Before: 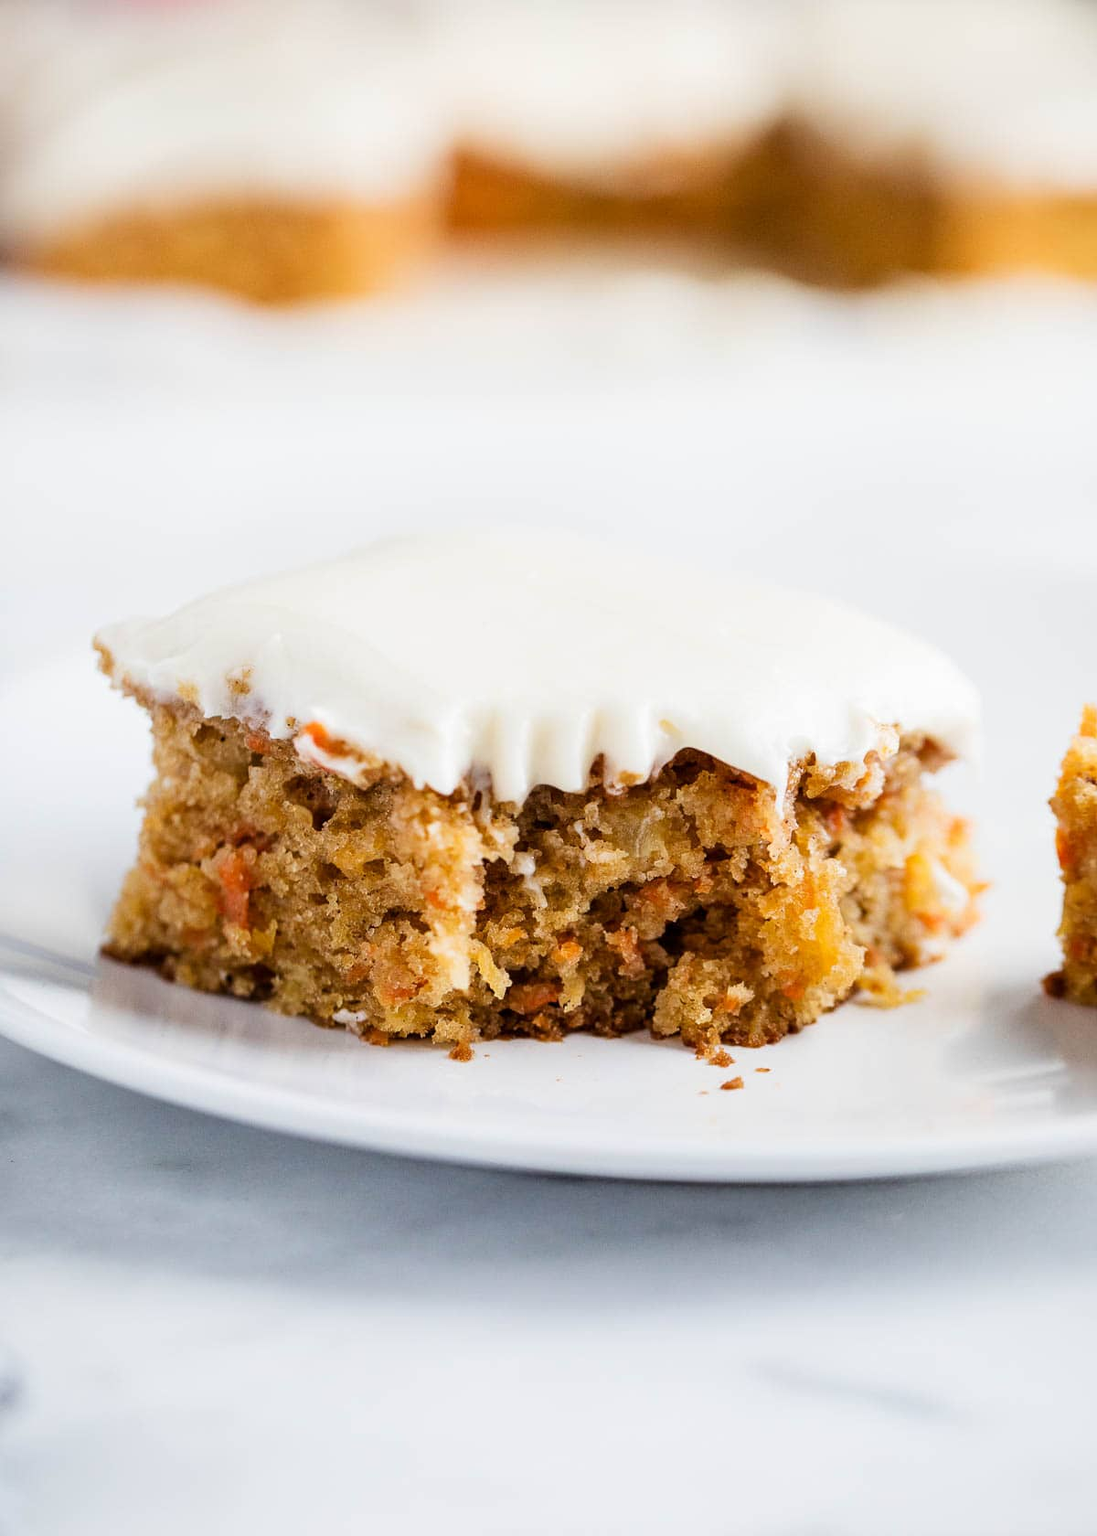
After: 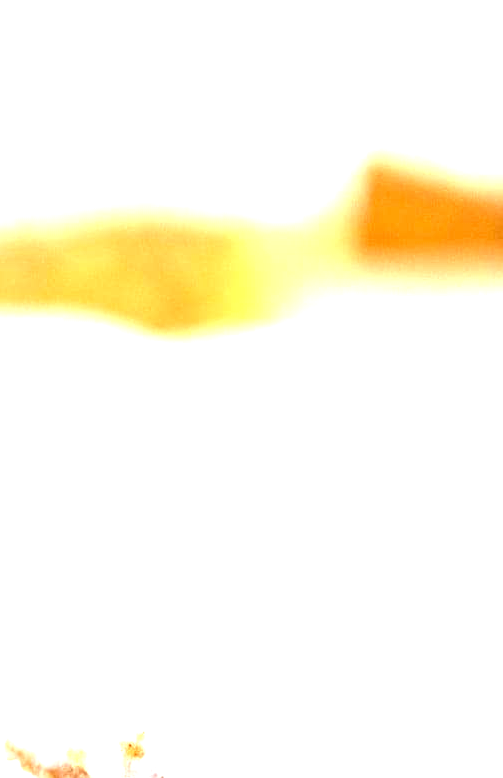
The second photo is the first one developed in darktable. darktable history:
exposure: black level correction 0, exposure 1.6 EV, compensate exposure bias true, compensate highlight preservation false
crop and rotate: left 10.817%, top 0.062%, right 47.194%, bottom 53.626%
